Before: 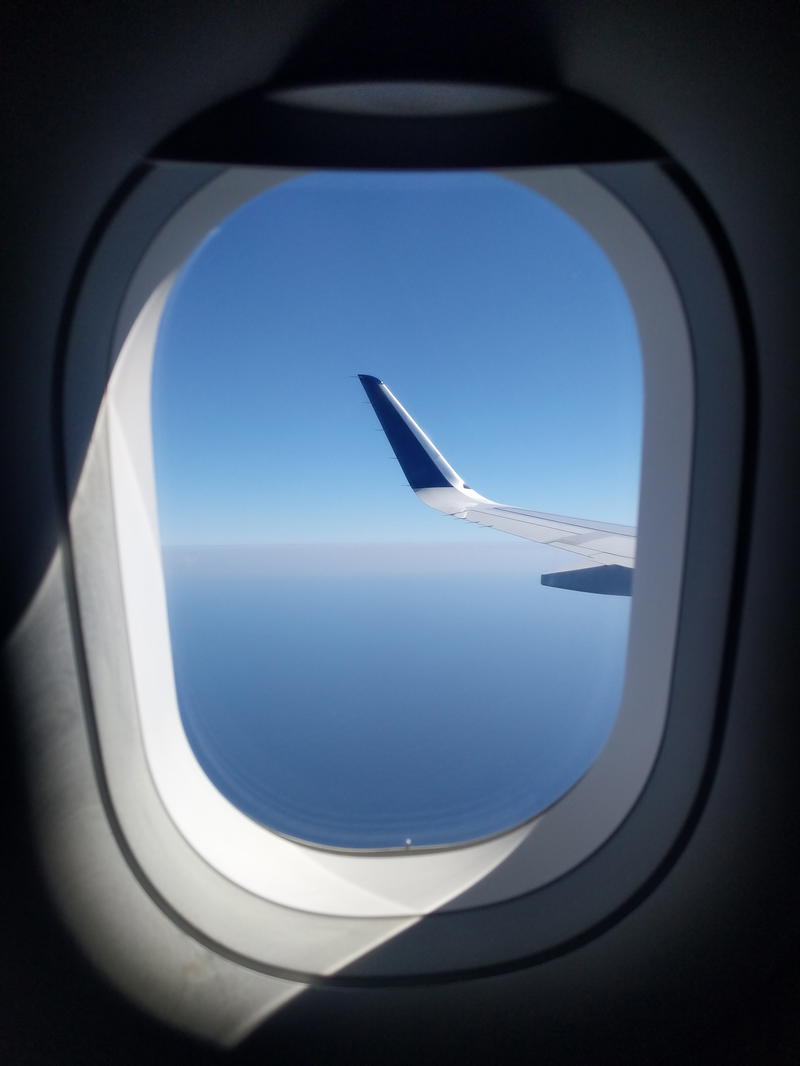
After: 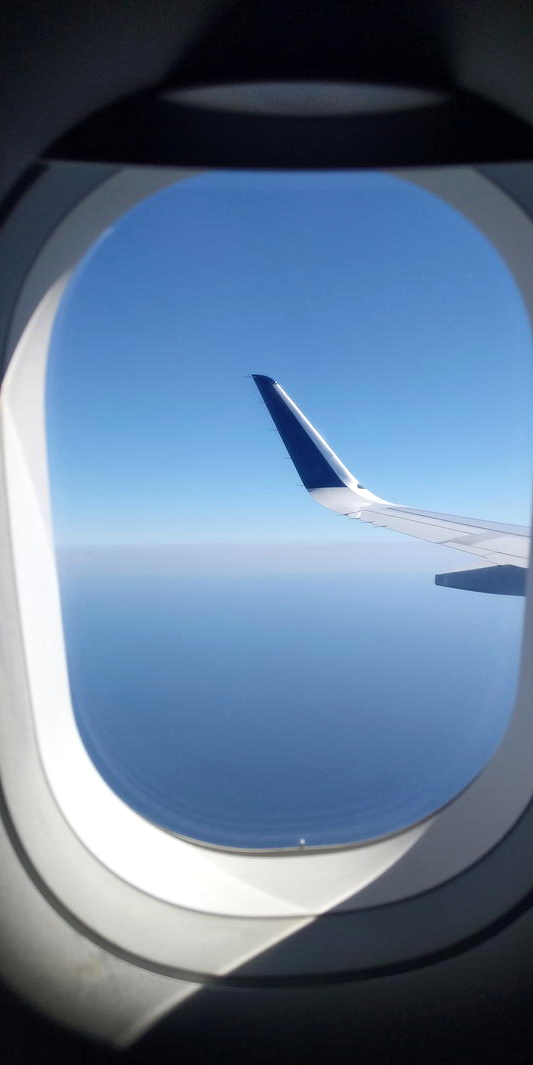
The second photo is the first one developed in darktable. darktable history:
exposure: exposure 0.161 EV, compensate highlight preservation false
crop and rotate: left 13.409%, right 19.924%
